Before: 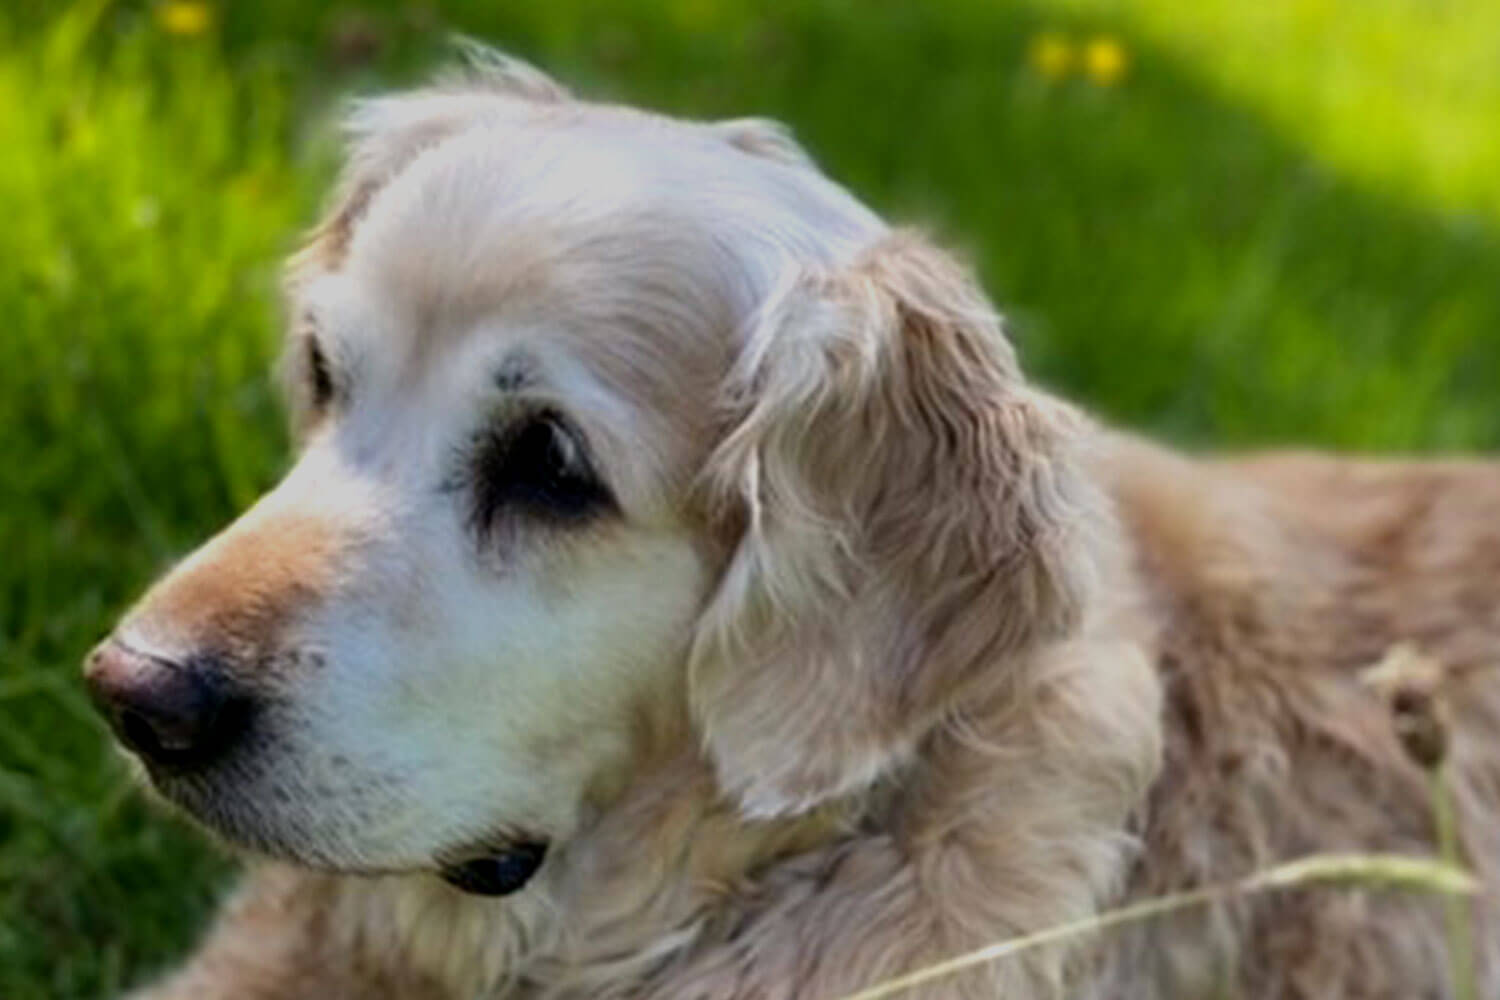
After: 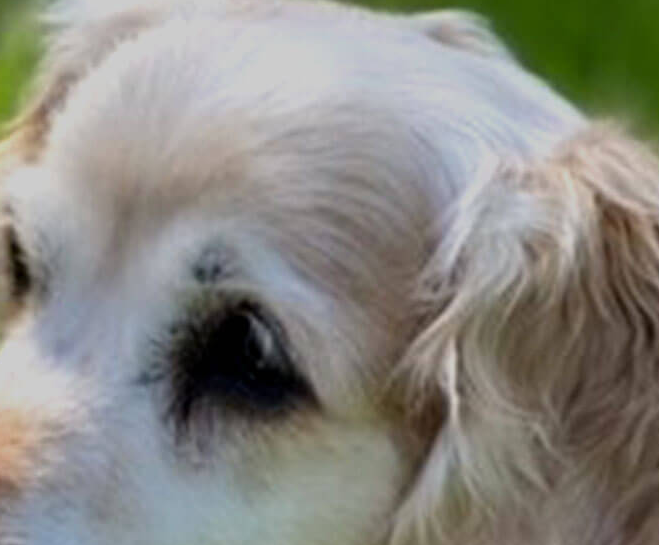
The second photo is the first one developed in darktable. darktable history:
crop: left 20.157%, top 10.897%, right 35.863%, bottom 34.51%
